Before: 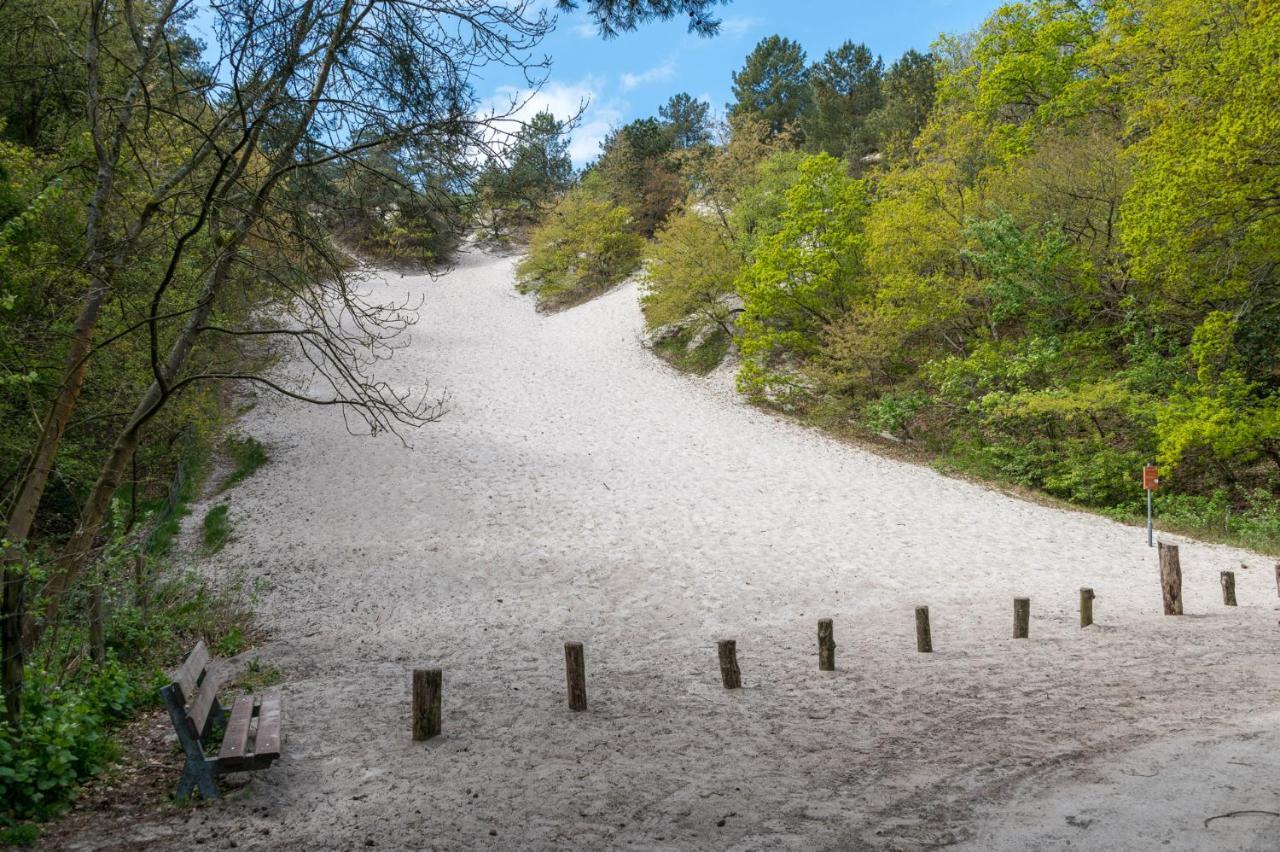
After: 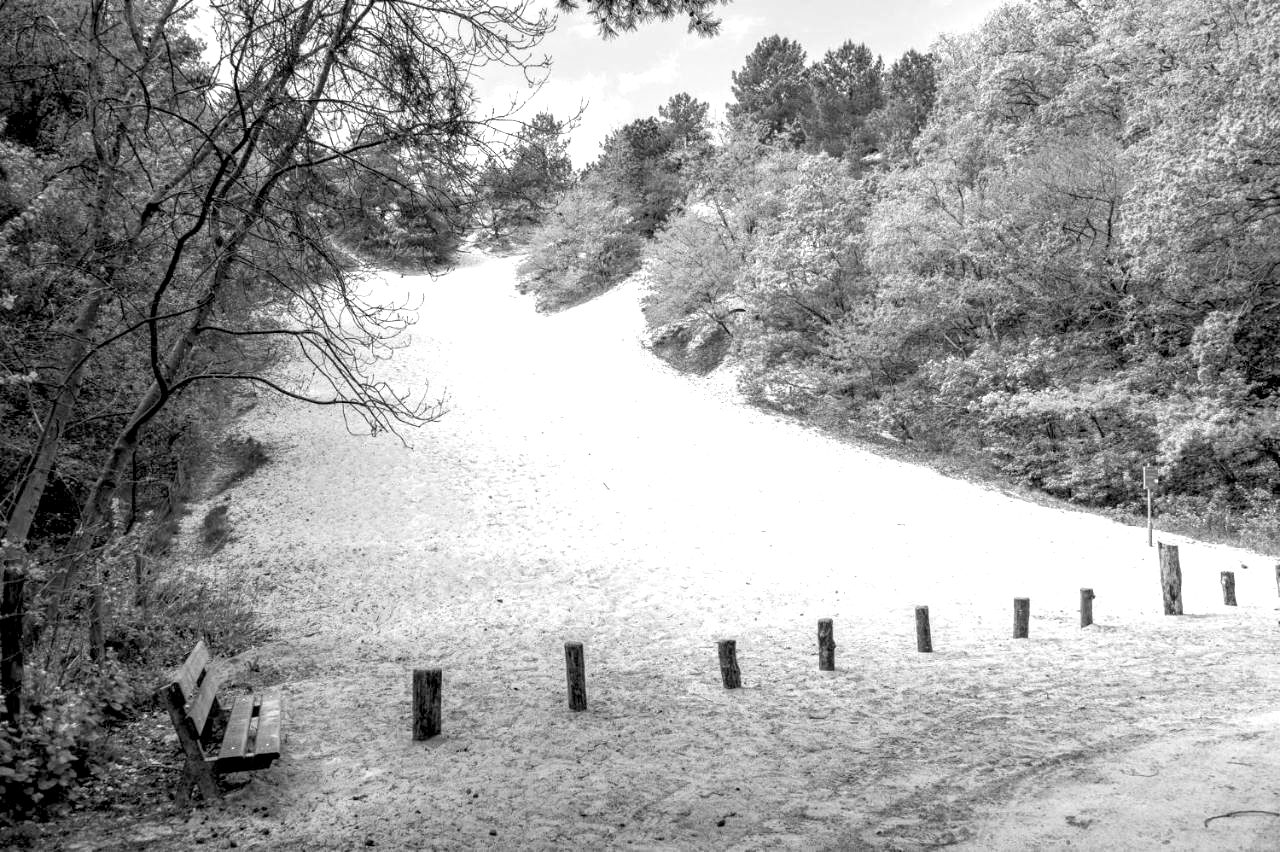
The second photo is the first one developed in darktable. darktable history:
exposure: black level correction 0.01, exposure 1 EV, compensate highlight preservation false
monochrome: a 32, b 64, size 2.3
